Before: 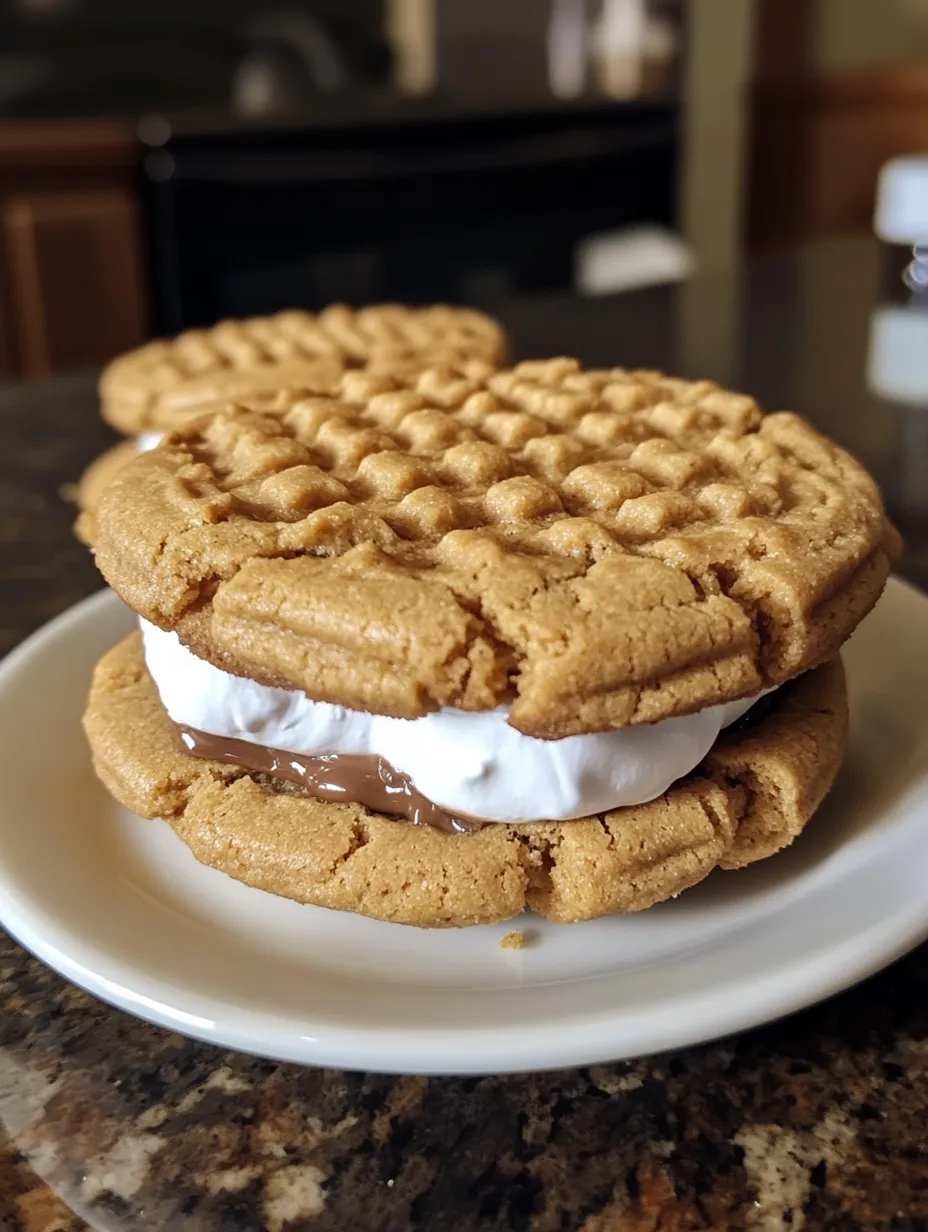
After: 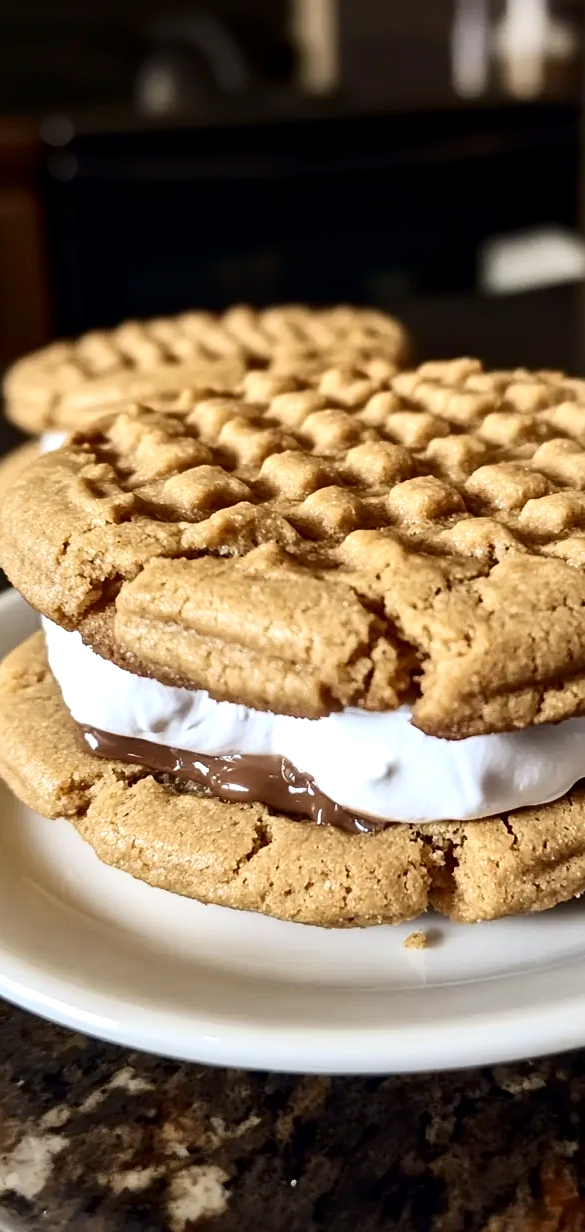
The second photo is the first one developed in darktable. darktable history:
contrast brightness saturation: contrast 0.297
crop: left 10.517%, right 26.34%
local contrast: mode bilateral grid, contrast 20, coarseness 49, detail 139%, midtone range 0.2
